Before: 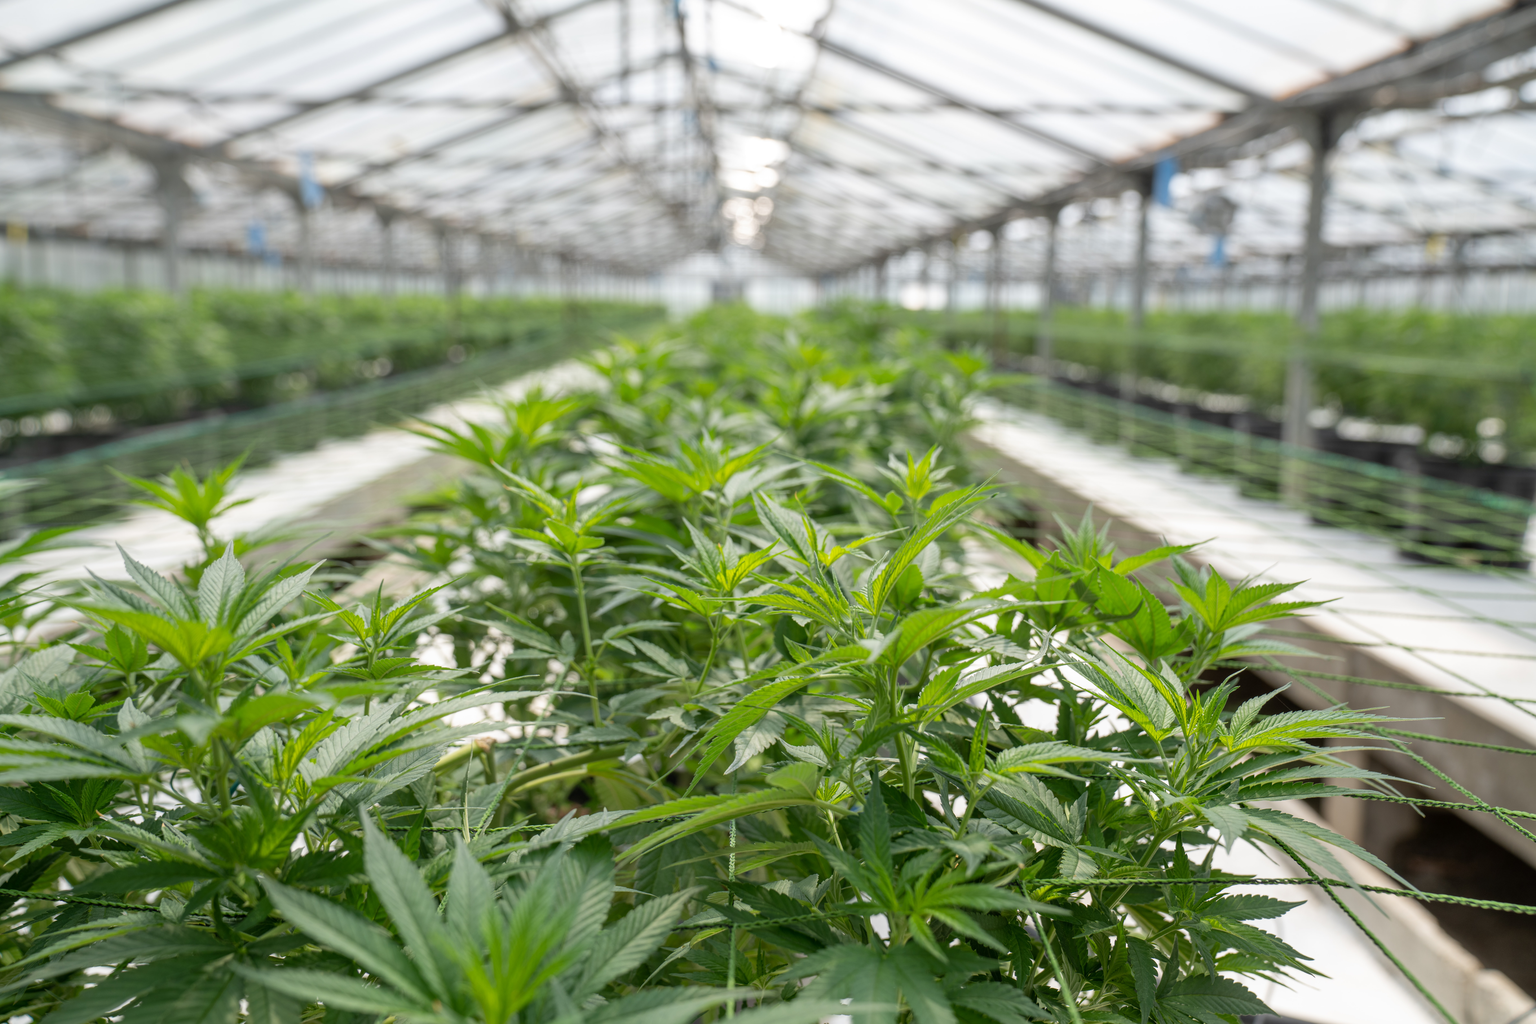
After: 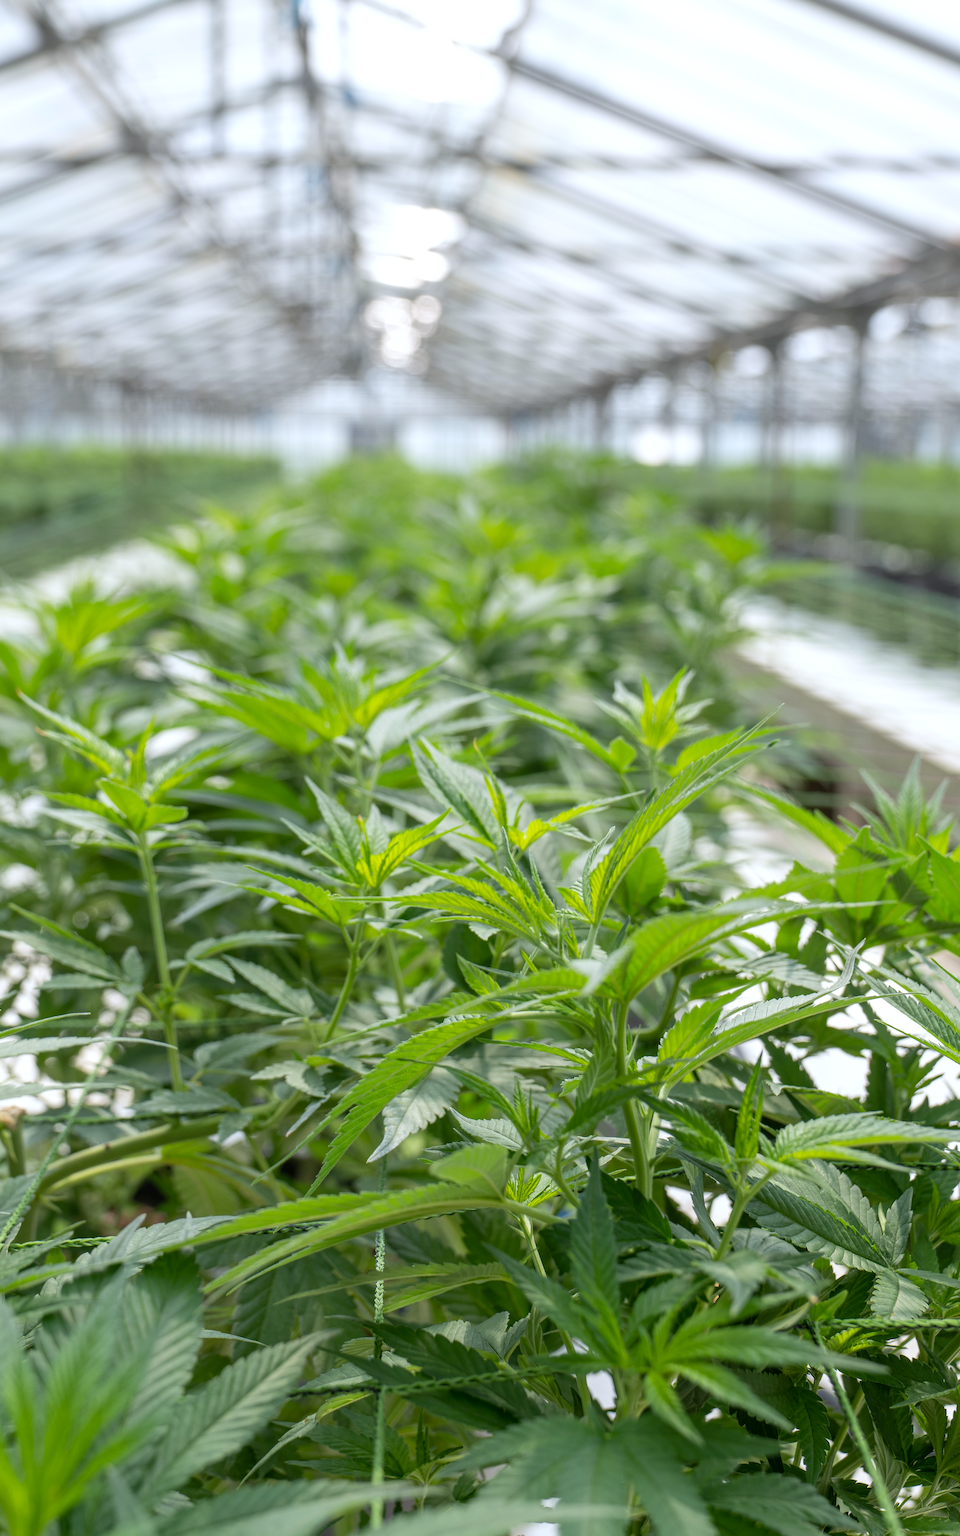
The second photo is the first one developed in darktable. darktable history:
exposure: black level correction 0.001, exposure 0.14 EV, compensate highlight preservation false
crop: left 31.229%, right 27.105%
white balance: red 0.967, blue 1.049
